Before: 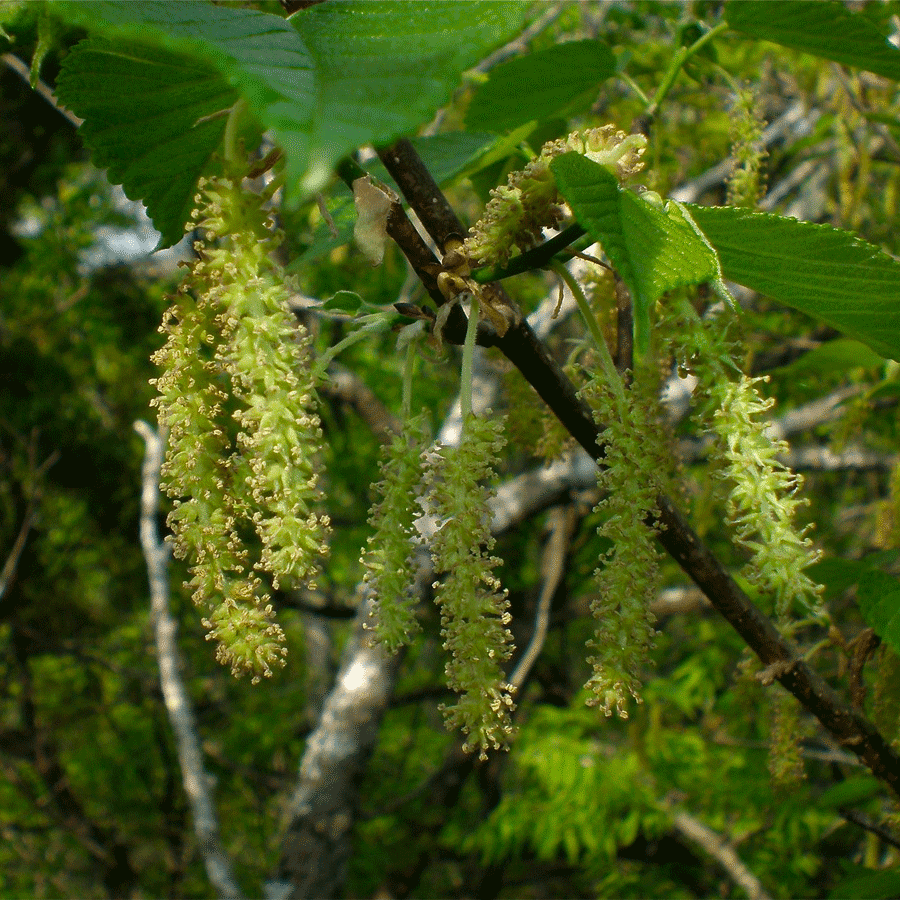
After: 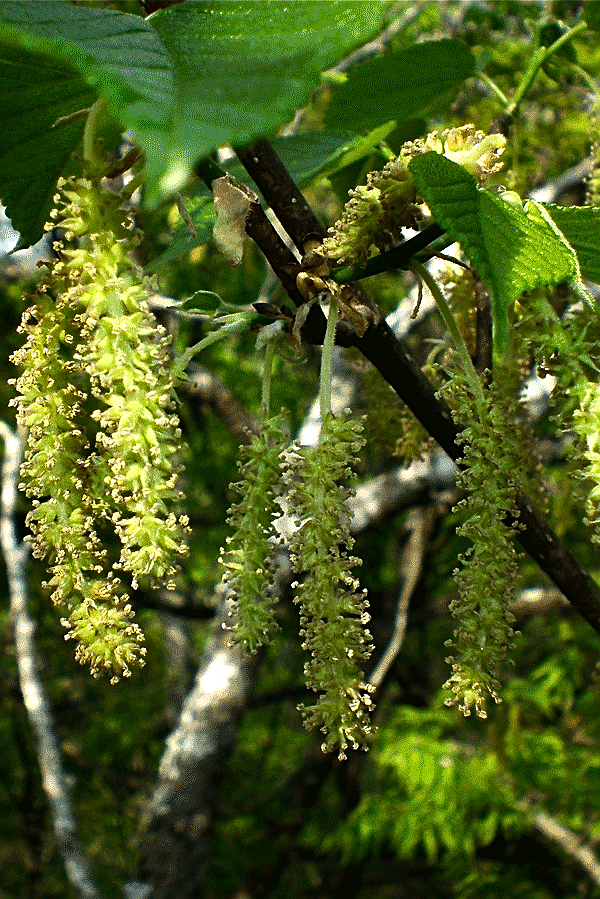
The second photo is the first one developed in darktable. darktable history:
tone equalizer: -8 EV -1.08 EV, -7 EV -1.01 EV, -6 EV -0.867 EV, -5 EV -0.578 EV, -3 EV 0.578 EV, -2 EV 0.867 EV, -1 EV 1.01 EV, +0 EV 1.08 EV, edges refinement/feathering 500, mask exposure compensation -1.57 EV, preserve details no
sharpen: on, module defaults
crop and rotate: left 15.754%, right 17.579%
